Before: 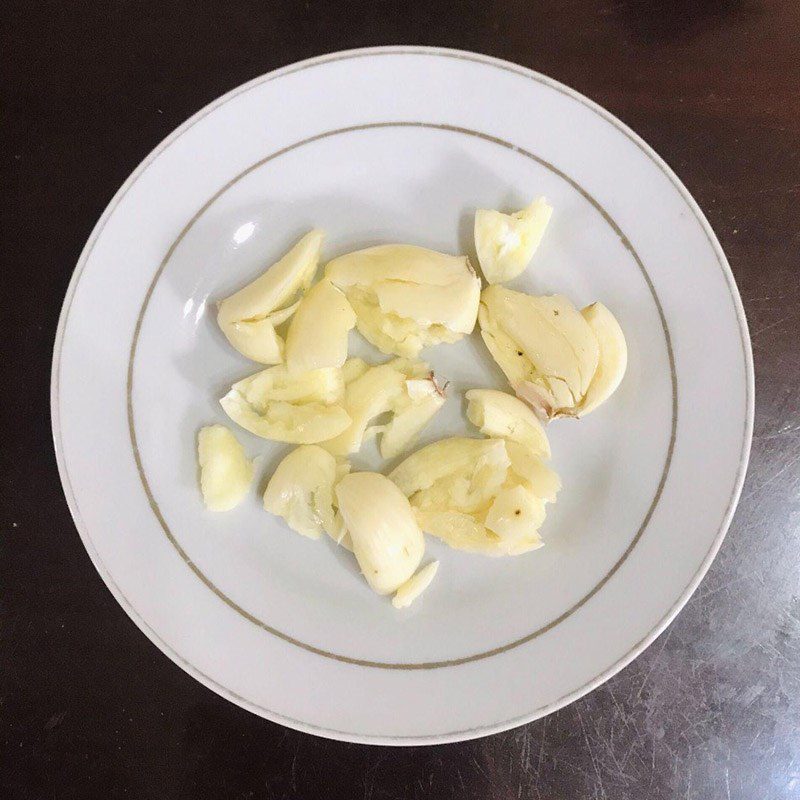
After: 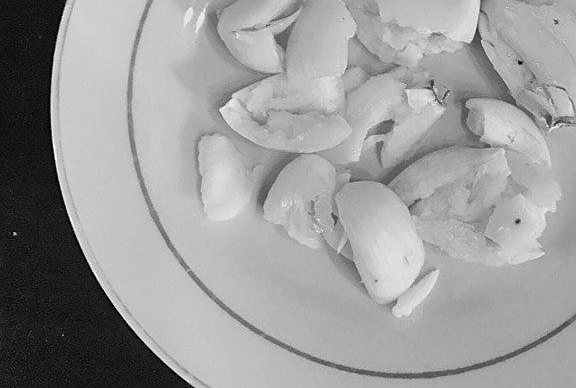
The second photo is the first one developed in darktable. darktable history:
crop: top 36.498%, right 27.964%, bottom 14.995%
white balance: red 0.925, blue 1.046
shadows and highlights: low approximation 0.01, soften with gaussian
exposure: black level correction 0.001, exposure -0.2 EV, compensate highlight preservation false
color correction: saturation 1.8
sharpen: on, module defaults
monochrome: on, module defaults
